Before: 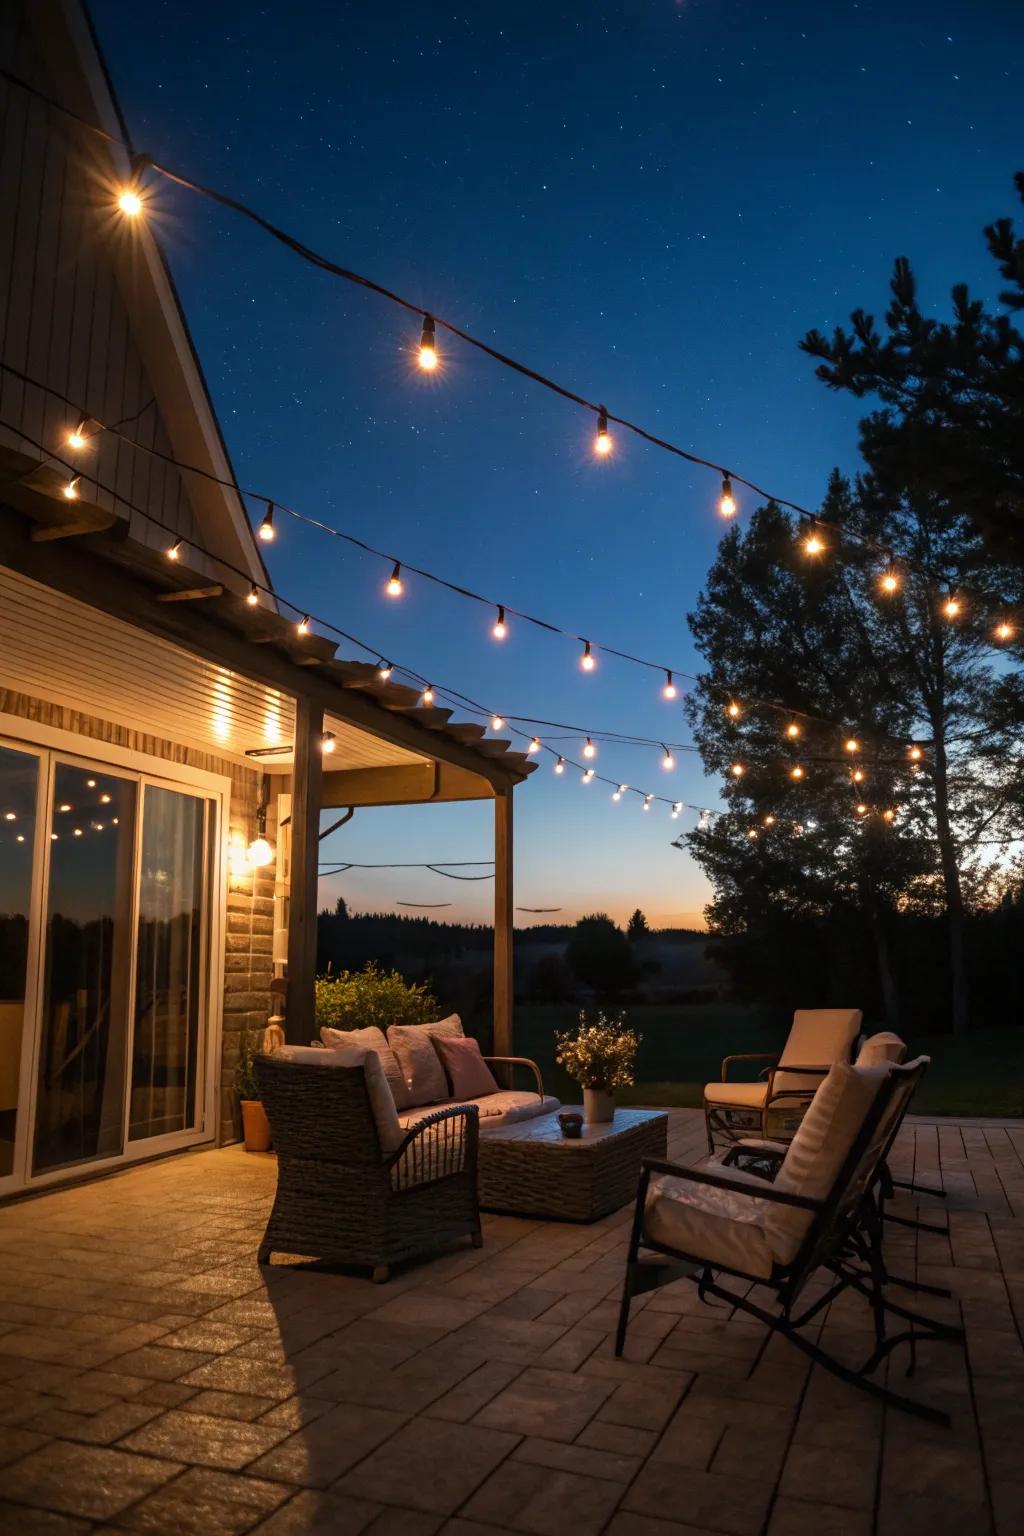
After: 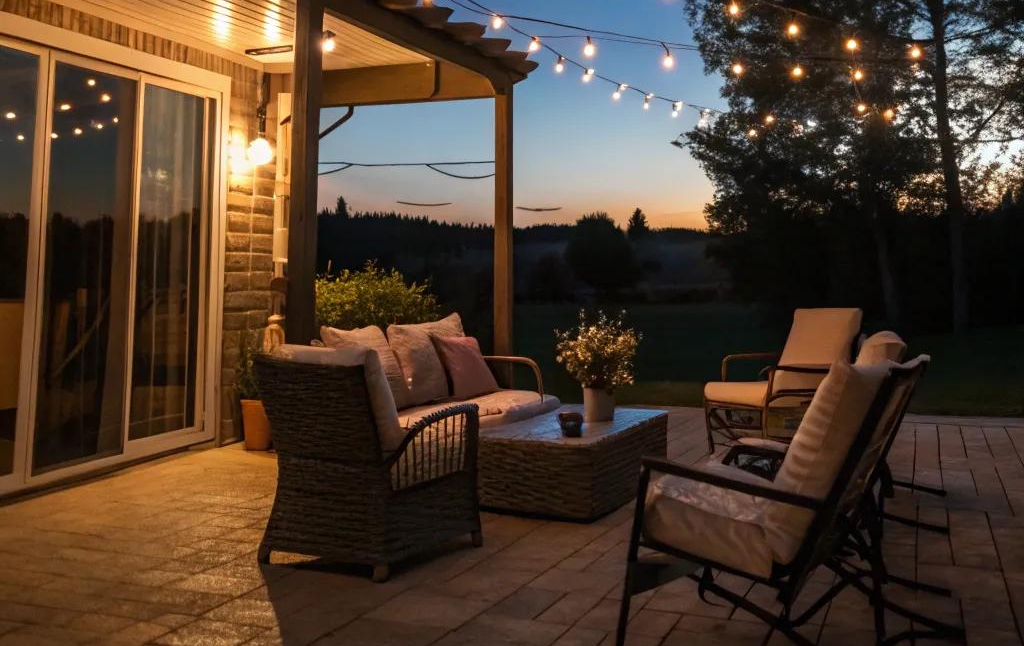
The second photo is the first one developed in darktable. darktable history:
crop: top 45.661%, bottom 12.277%
